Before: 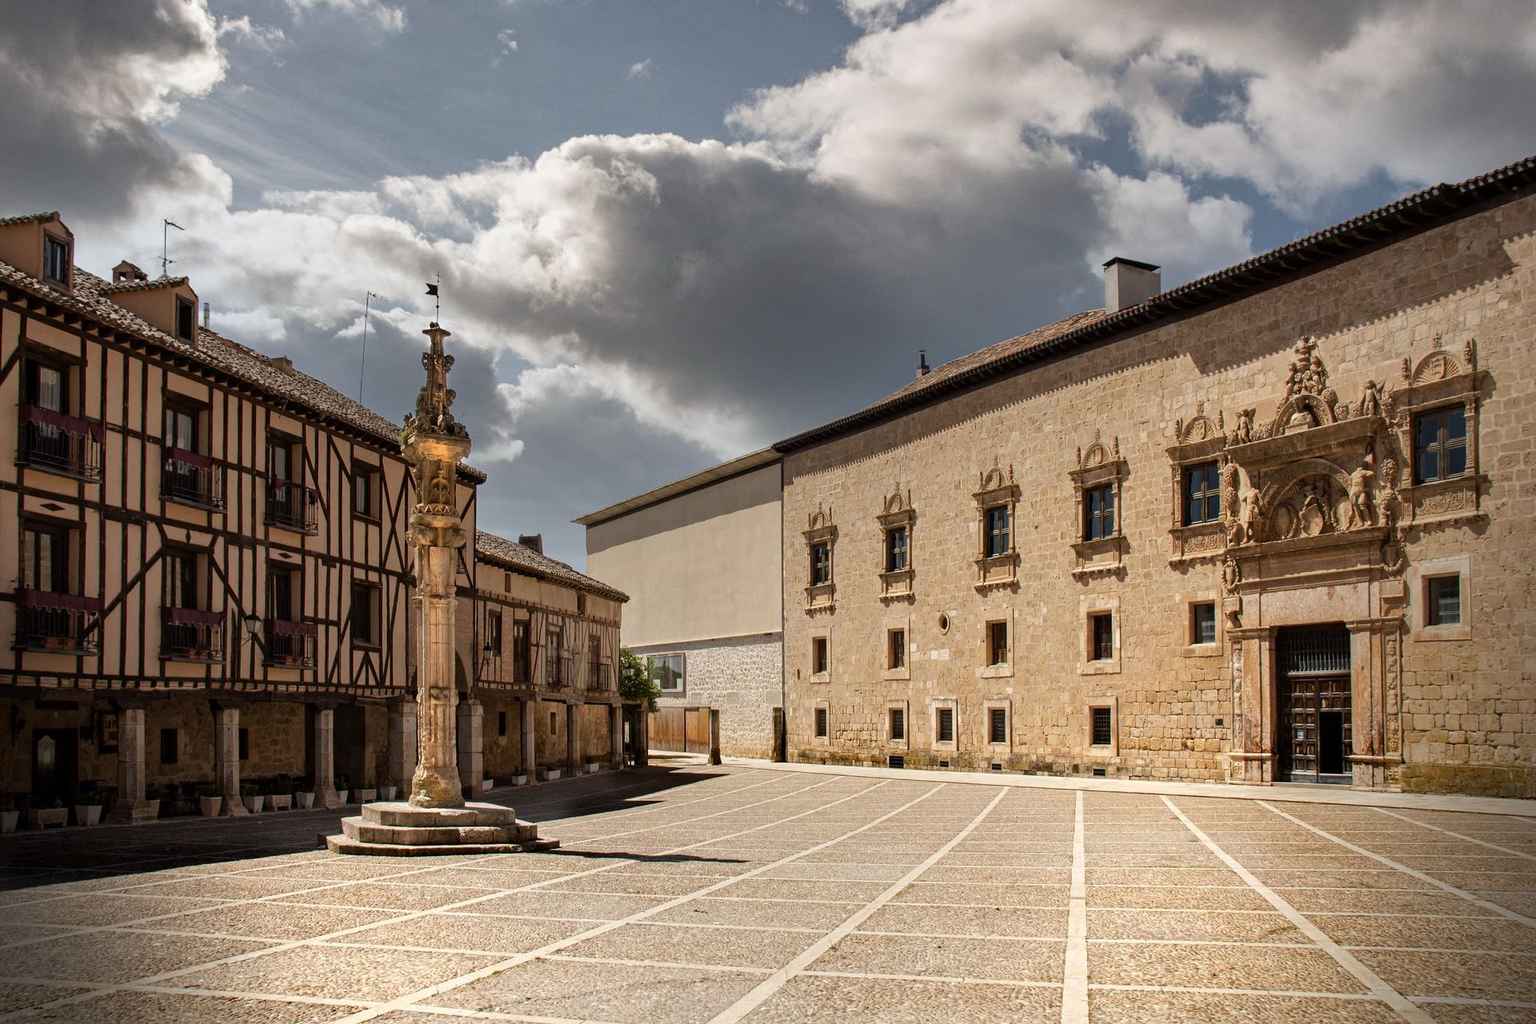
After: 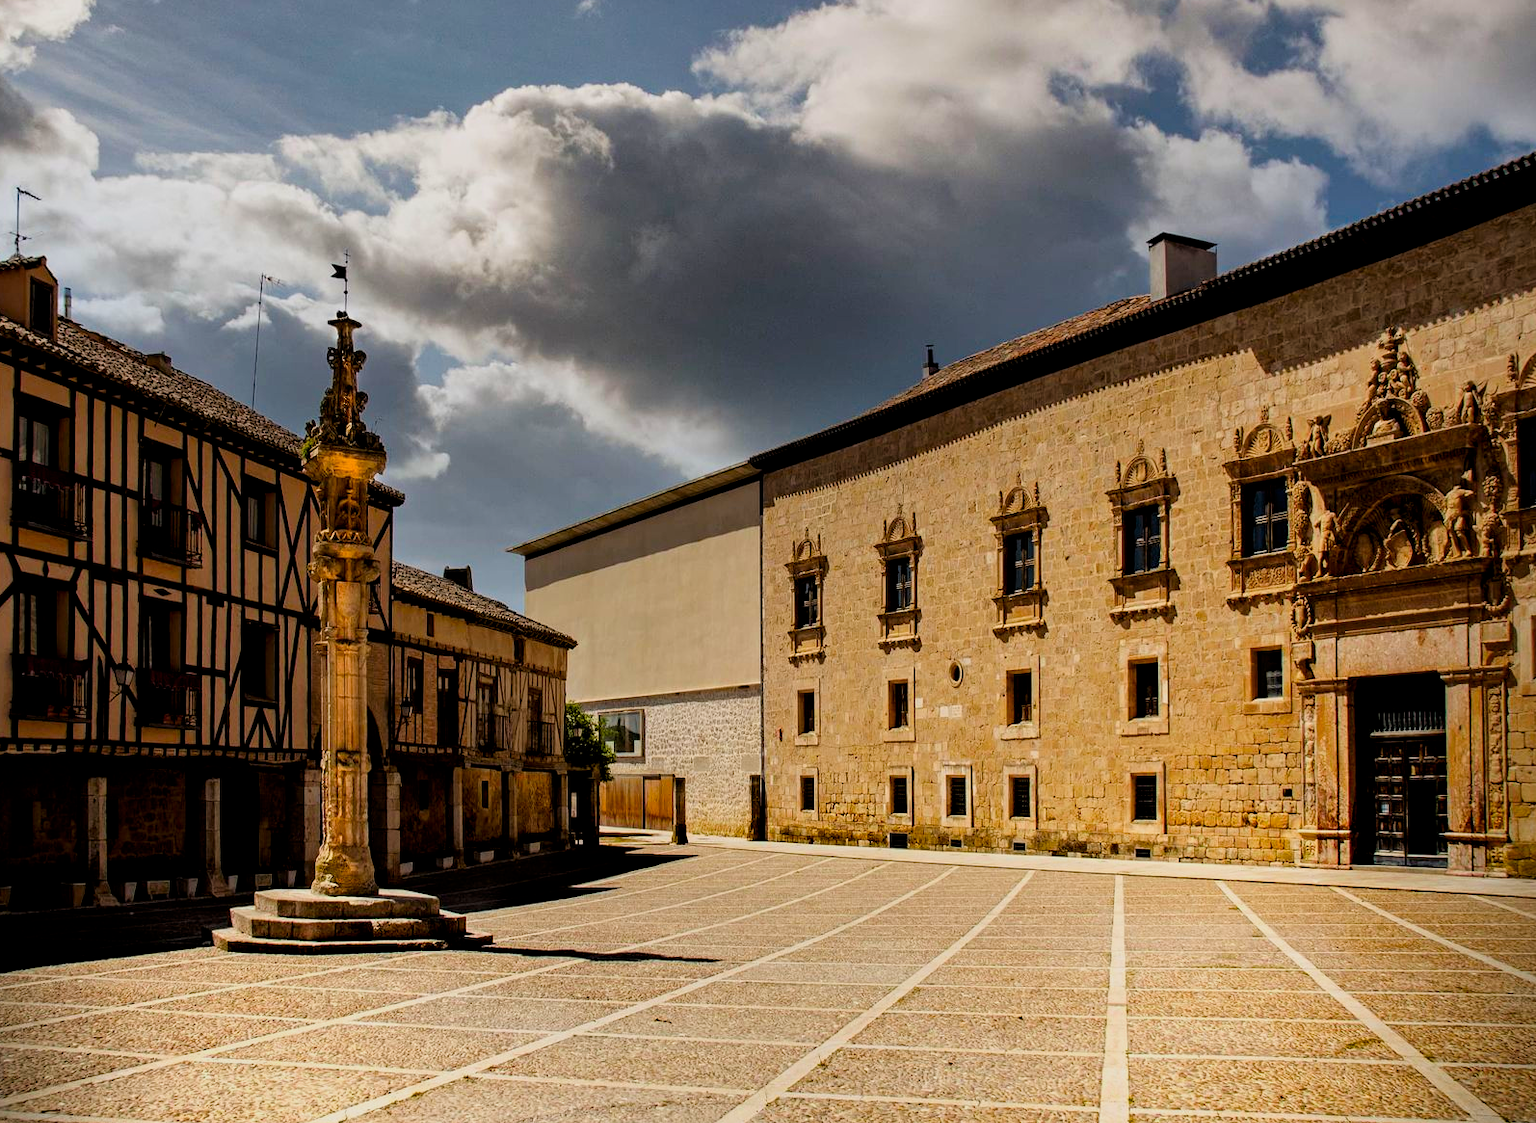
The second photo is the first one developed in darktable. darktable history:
color balance rgb: global offset › luminance 0.515%, perceptual saturation grading › global saturation 33.171%, global vibrance 20%
crop: left 9.804%, top 6.31%, right 7.137%, bottom 2.534%
contrast brightness saturation: contrast 0.12, brightness -0.123, saturation 0.196
filmic rgb: black relative exposure -3.28 EV, white relative exposure 3.45 EV, threshold 5.94 EV, hardness 2.36, contrast 1.102, enable highlight reconstruction true
